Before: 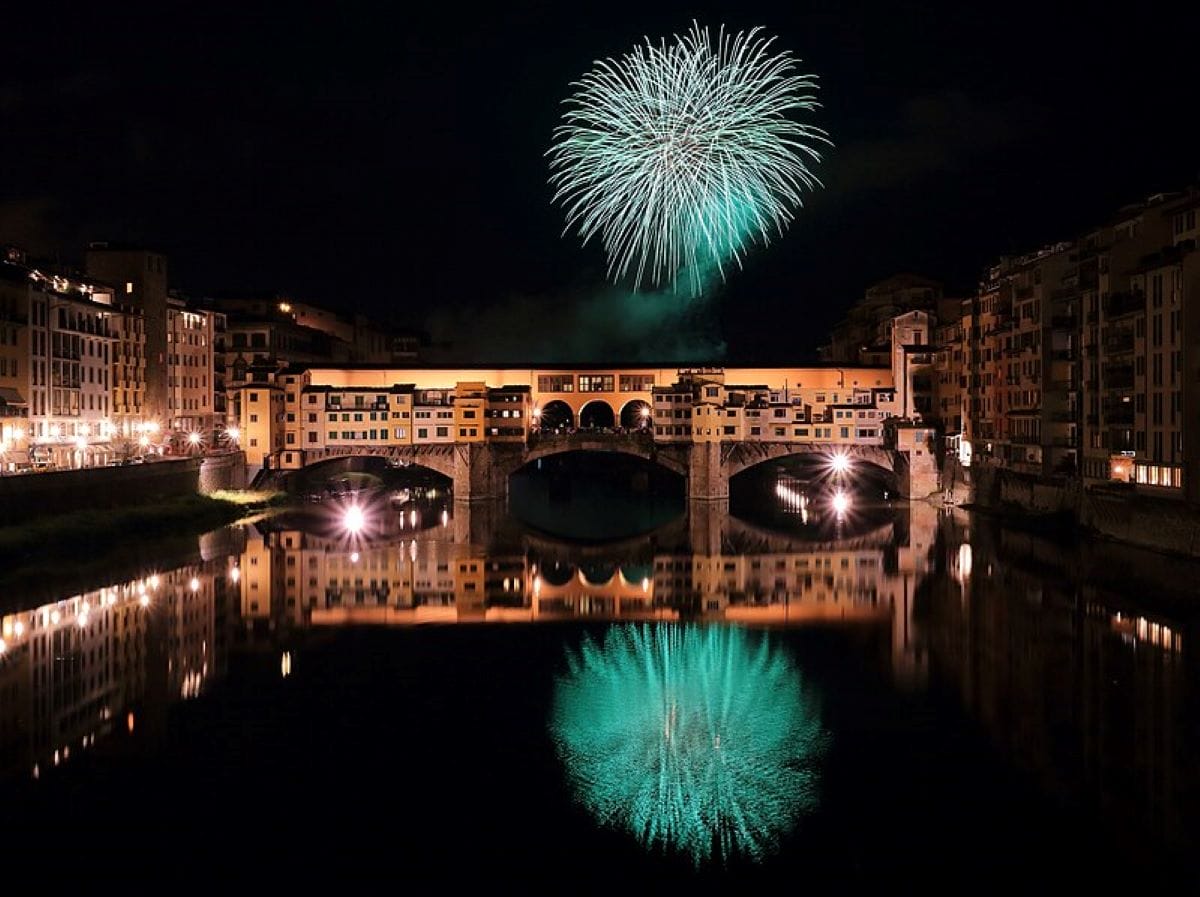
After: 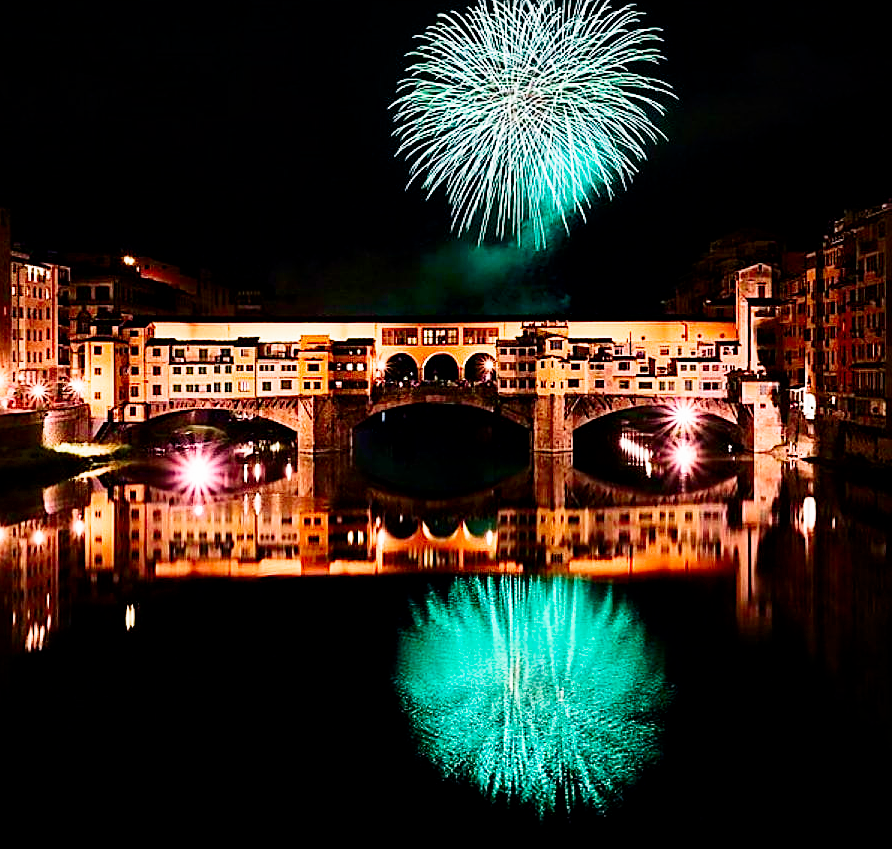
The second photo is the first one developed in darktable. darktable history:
velvia: strength 36.14%
contrast brightness saturation: contrast 0.269, brightness 0.011, saturation 0.857
filmic rgb: black relative exposure -7.97 EV, white relative exposure 4.01 EV, hardness 4.12, add noise in highlights 0.001, preserve chrominance no, color science v3 (2019), use custom middle-gray values true, contrast in highlights soft
local contrast: mode bilateral grid, contrast 19, coarseness 51, detail 129%, midtone range 0.2
shadows and highlights: shadows 3.92, highlights -18.92, soften with gaussian
exposure: black level correction 0, exposure 0.951 EV, compensate highlight preservation false
sharpen: on, module defaults
crop and rotate: left 13.024%, top 5.3%, right 12.566%
